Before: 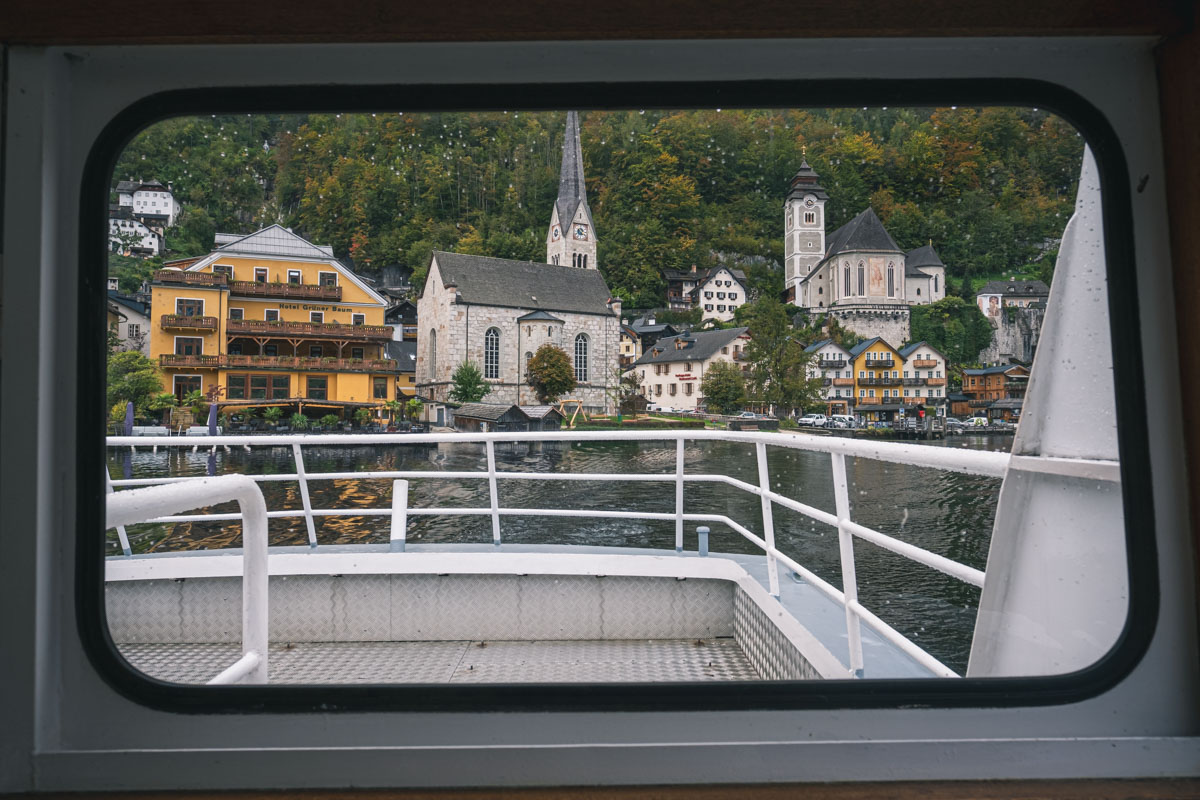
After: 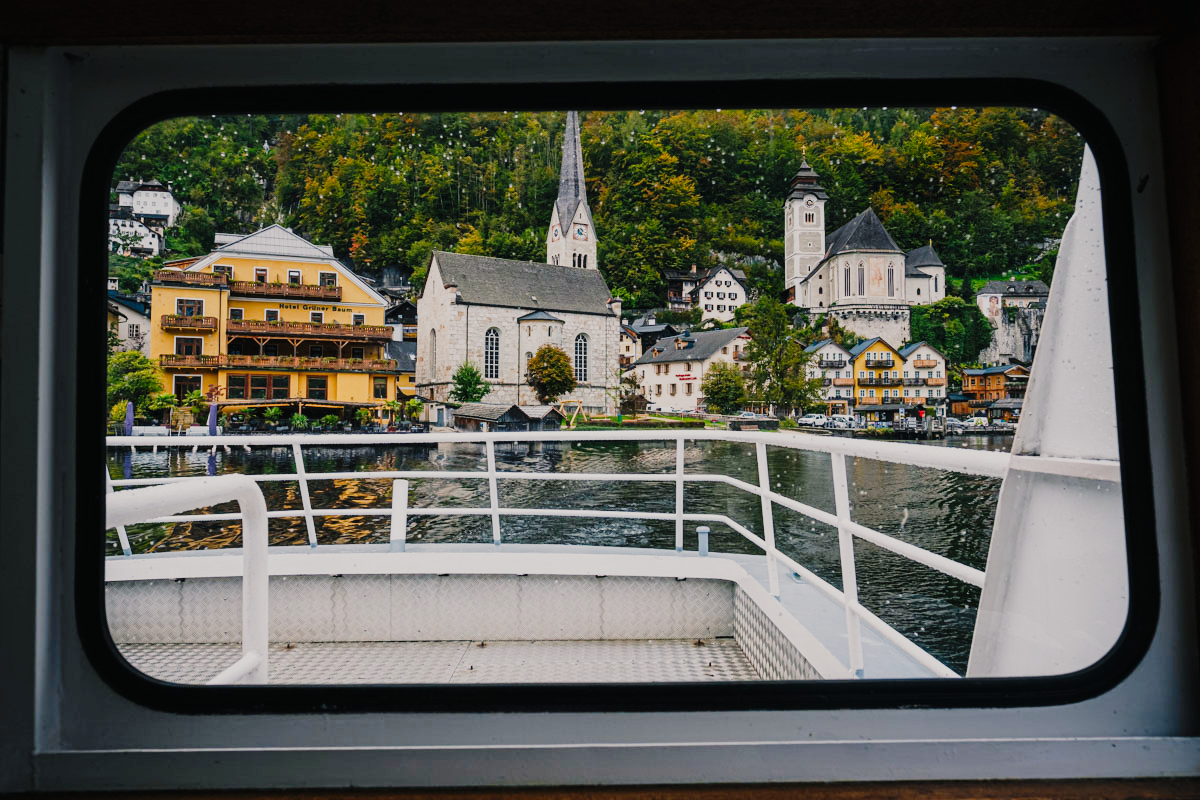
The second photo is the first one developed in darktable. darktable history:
filmic rgb: black relative exposure -7.37 EV, white relative exposure 5.07 EV, hardness 3.19
tone curve: curves: ch0 [(0, 0.006) (0.184, 0.117) (0.405, 0.46) (0.456, 0.528) (0.634, 0.728) (0.877, 0.89) (0.984, 0.935)]; ch1 [(0, 0) (0.443, 0.43) (0.492, 0.489) (0.566, 0.579) (0.595, 0.625) (0.608, 0.667) (0.65, 0.729) (1, 1)]; ch2 [(0, 0) (0.33, 0.301) (0.421, 0.443) (0.447, 0.489) (0.492, 0.498) (0.537, 0.583) (0.586, 0.591) (0.663, 0.686) (1, 1)], preserve colors none
color balance rgb: highlights gain › chroma 2.02%, highlights gain › hue 71.79°, linear chroma grading › global chroma 9.819%, perceptual saturation grading › global saturation 0.323%, perceptual saturation grading › highlights -15.152%, perceptual saturation grading › shadows 24.826%, global vibrance 10.752%
